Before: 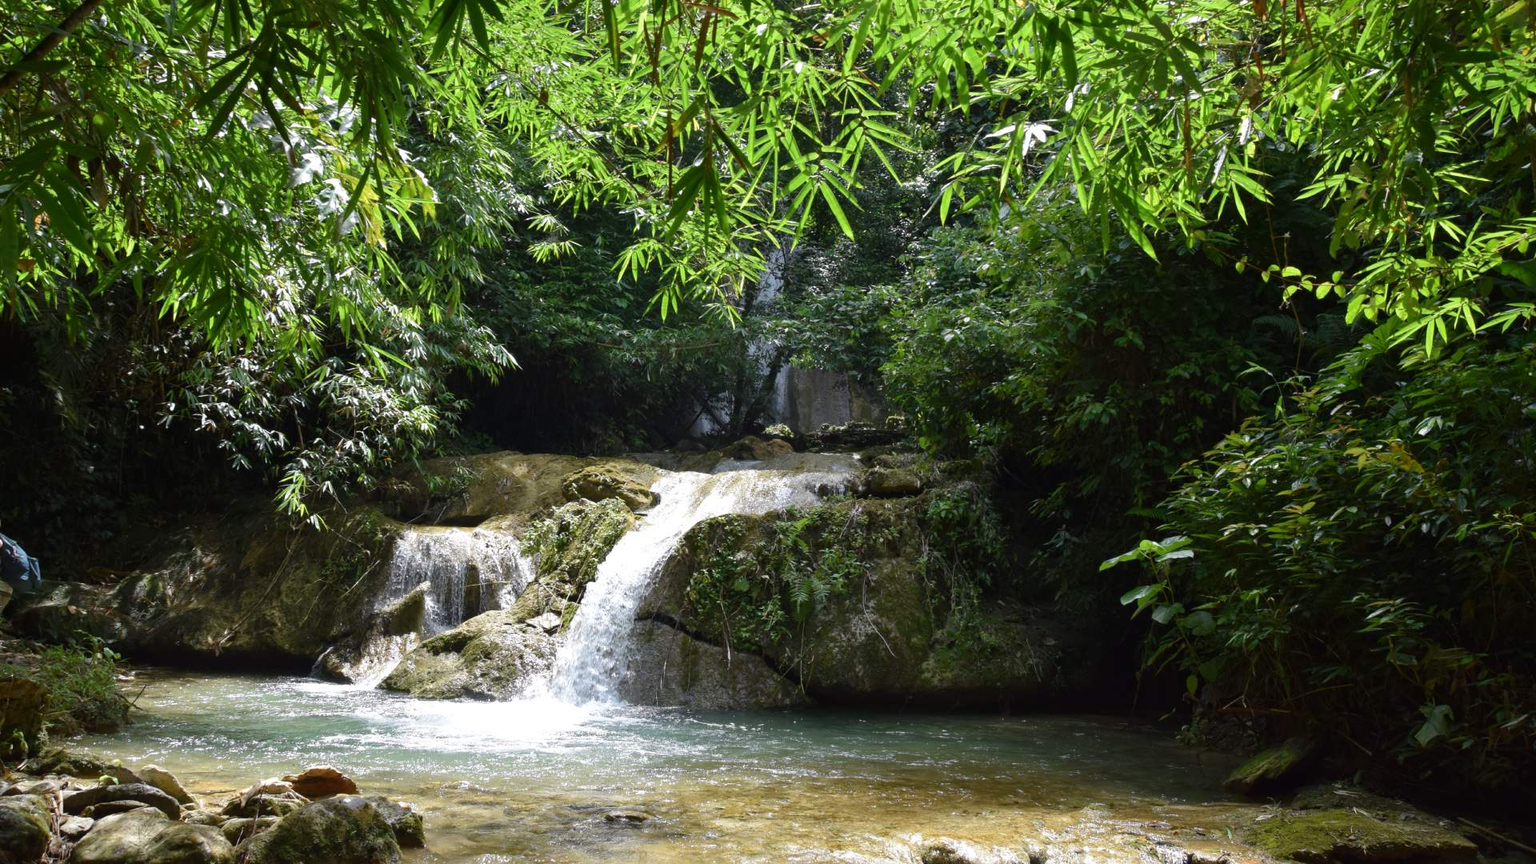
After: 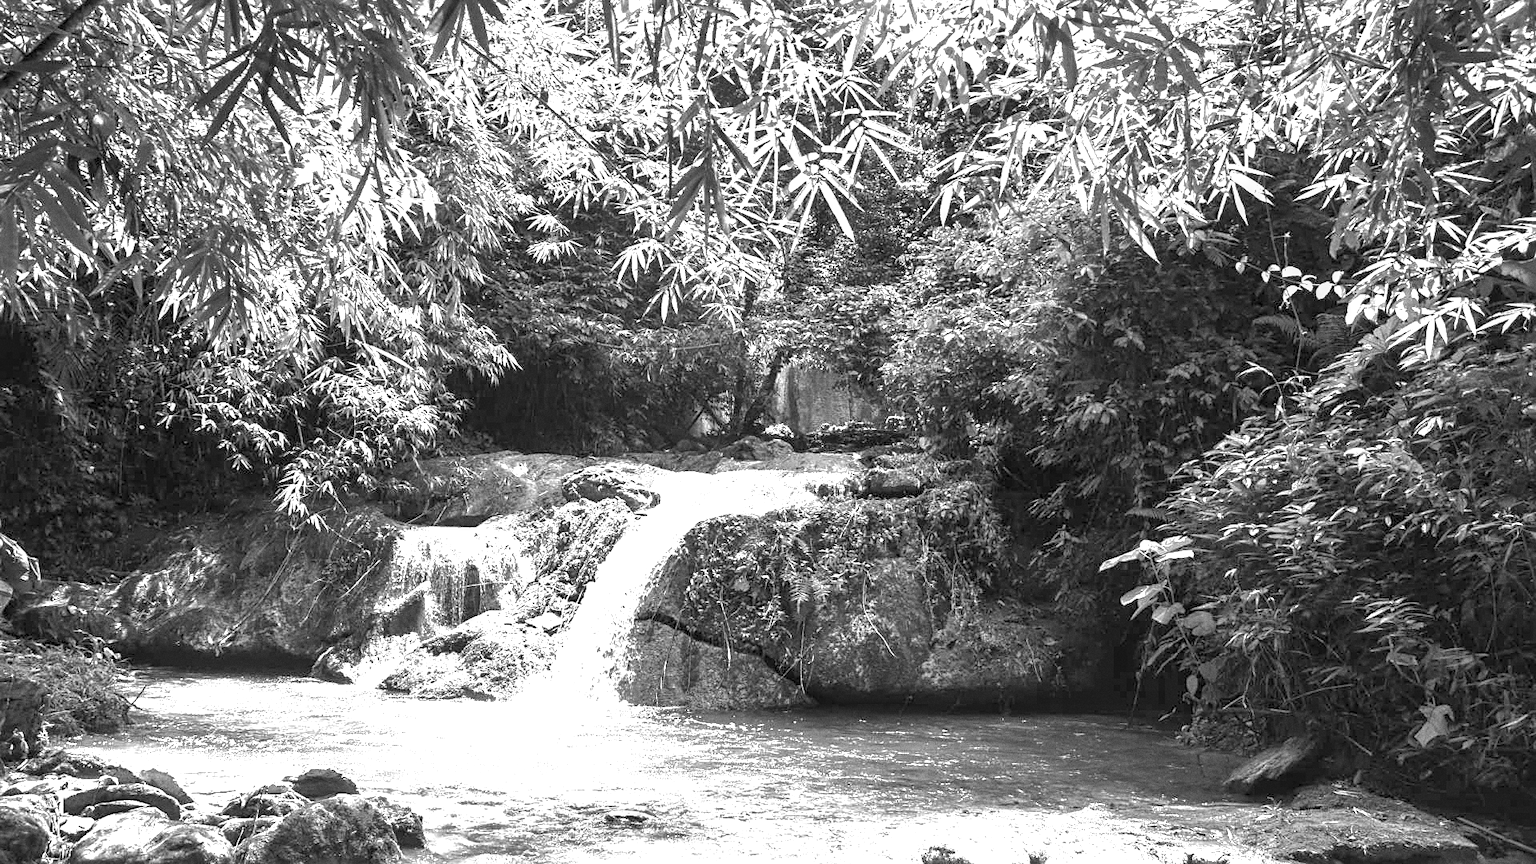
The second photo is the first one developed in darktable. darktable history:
color balance rgb: perceptual saturation grading › global saturation 20%, perceptual saturation grading › highlights -50%, perceptual saturation grading › shadows 30%
exposure: black level correction 0, exposure 1.7 EV, compensate exposure bias true, compensate highlight preservation false
sharpen: on, module defaults
grain: coarseness 0.09 ISO
monochrome: a -3.63, b -0.465
color correction: saturation 0.99
local contrast: detail 142%
shadows and highlights: on, module defaults
